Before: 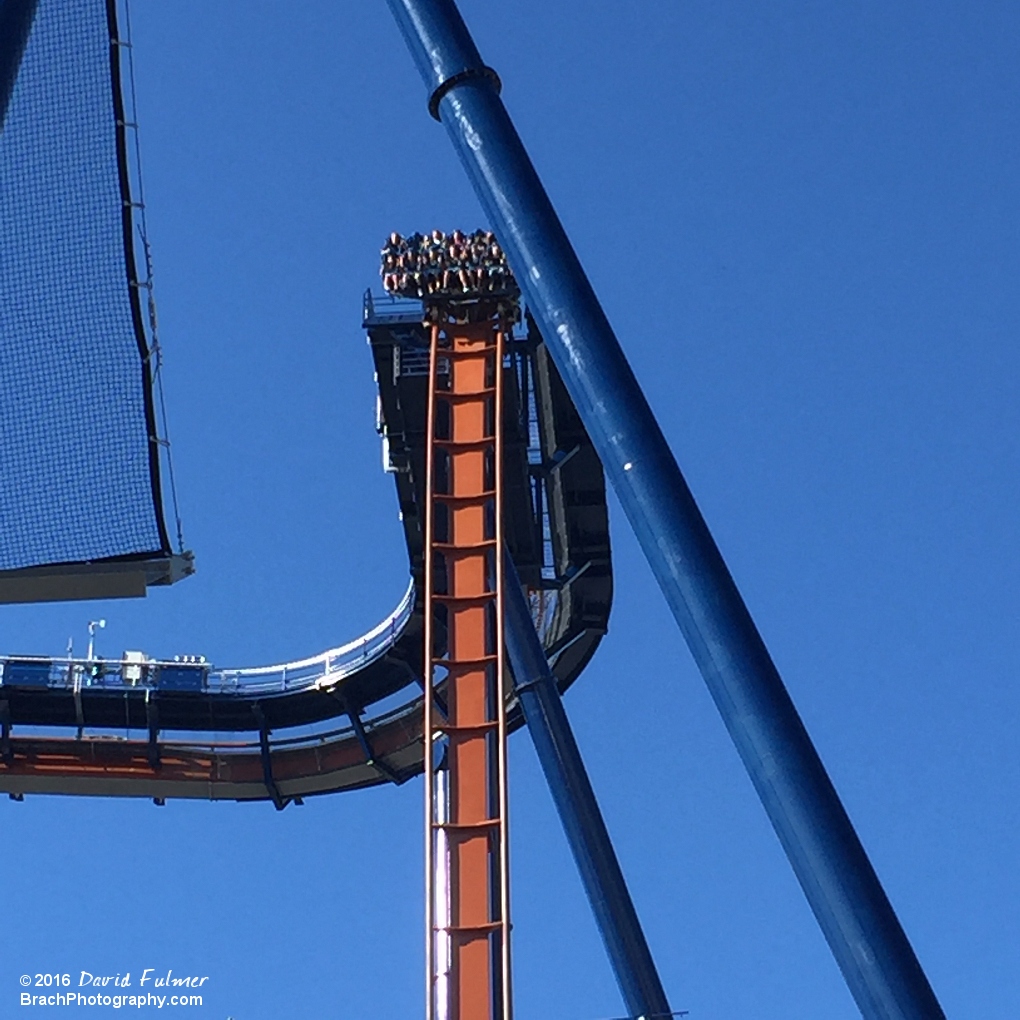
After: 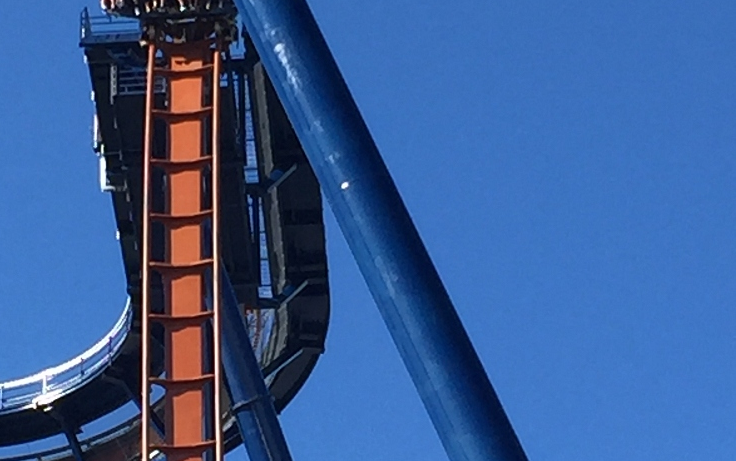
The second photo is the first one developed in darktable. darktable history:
crop and rotate: left 27.75%, top 27.627%, bottom 27.159%
